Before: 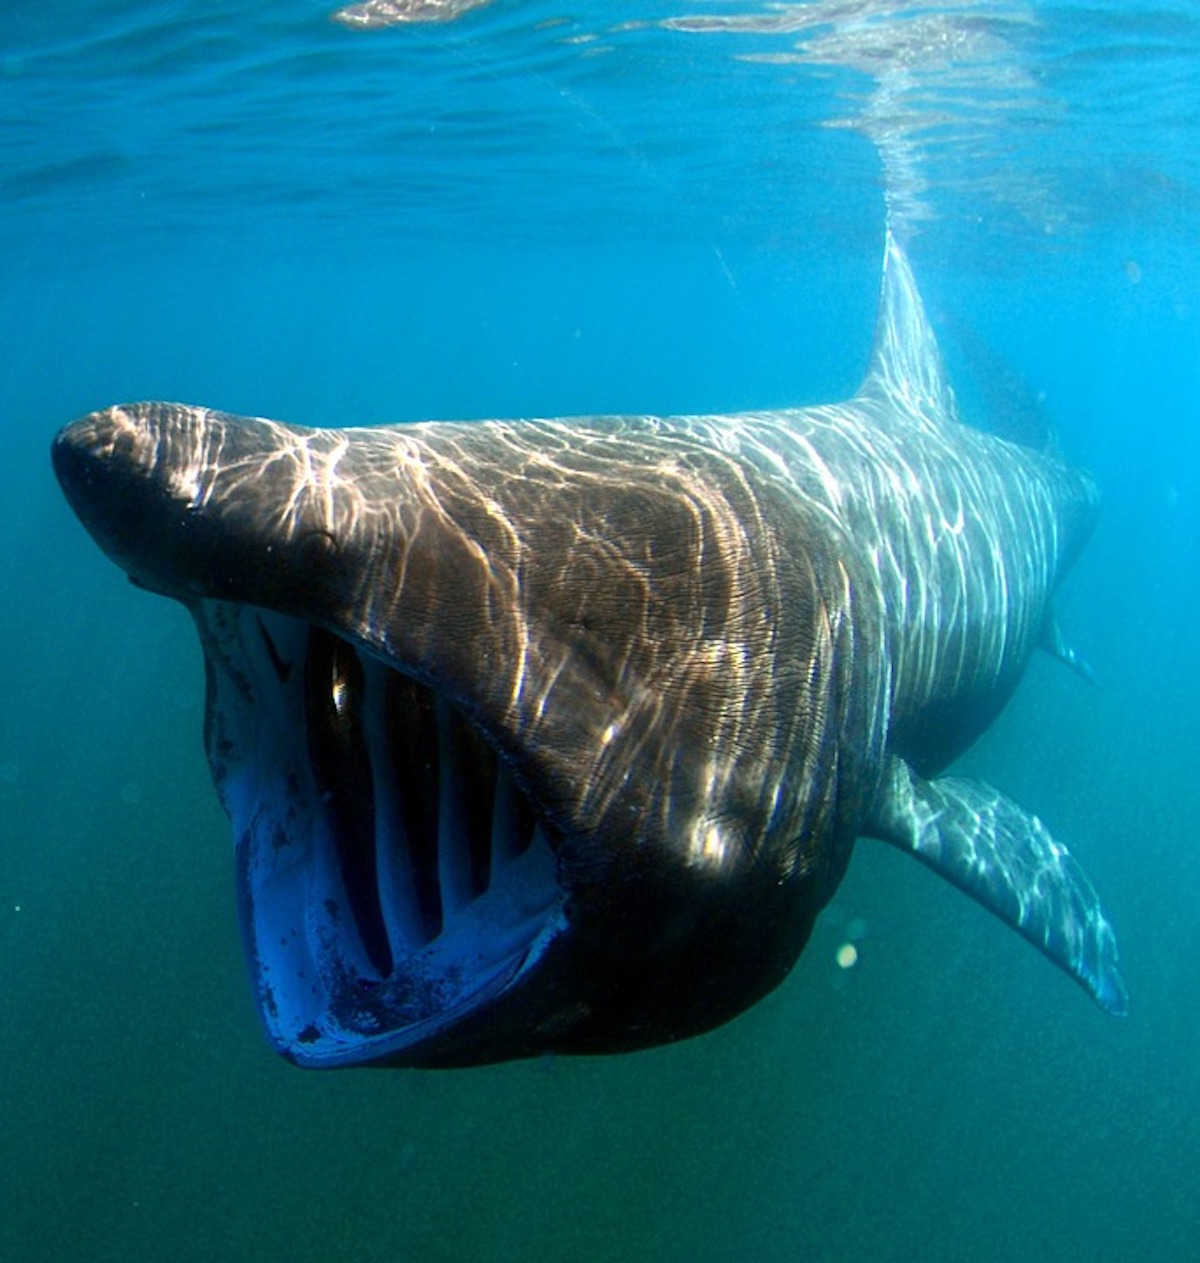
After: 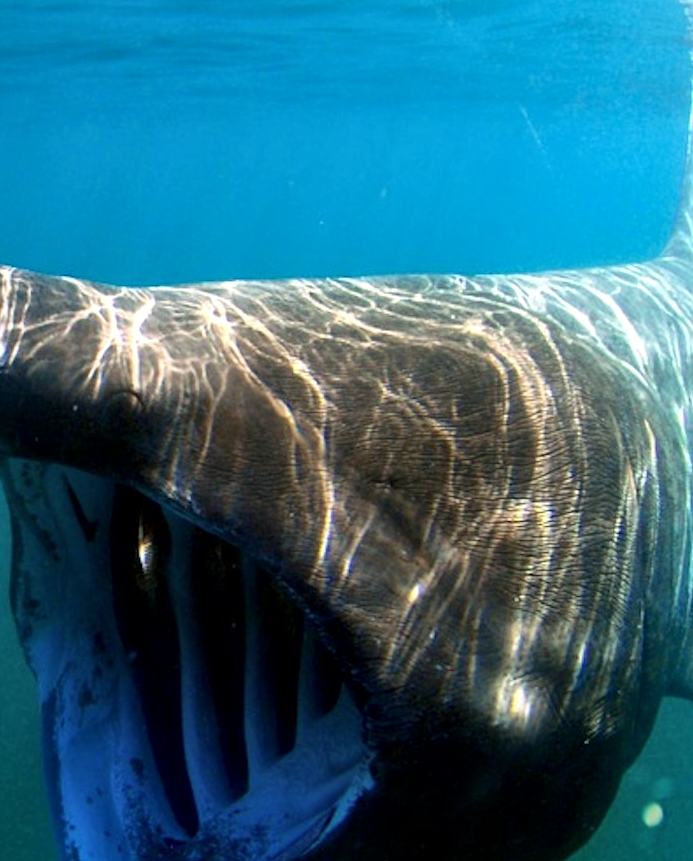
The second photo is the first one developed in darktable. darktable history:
crop: left 16.202%, top 11.208%, right 26.045%, bottom 20.557%
local contrast: mode bilateral grid, contrast 20, coarseness 50, detail 132%, midtone range 0.2
